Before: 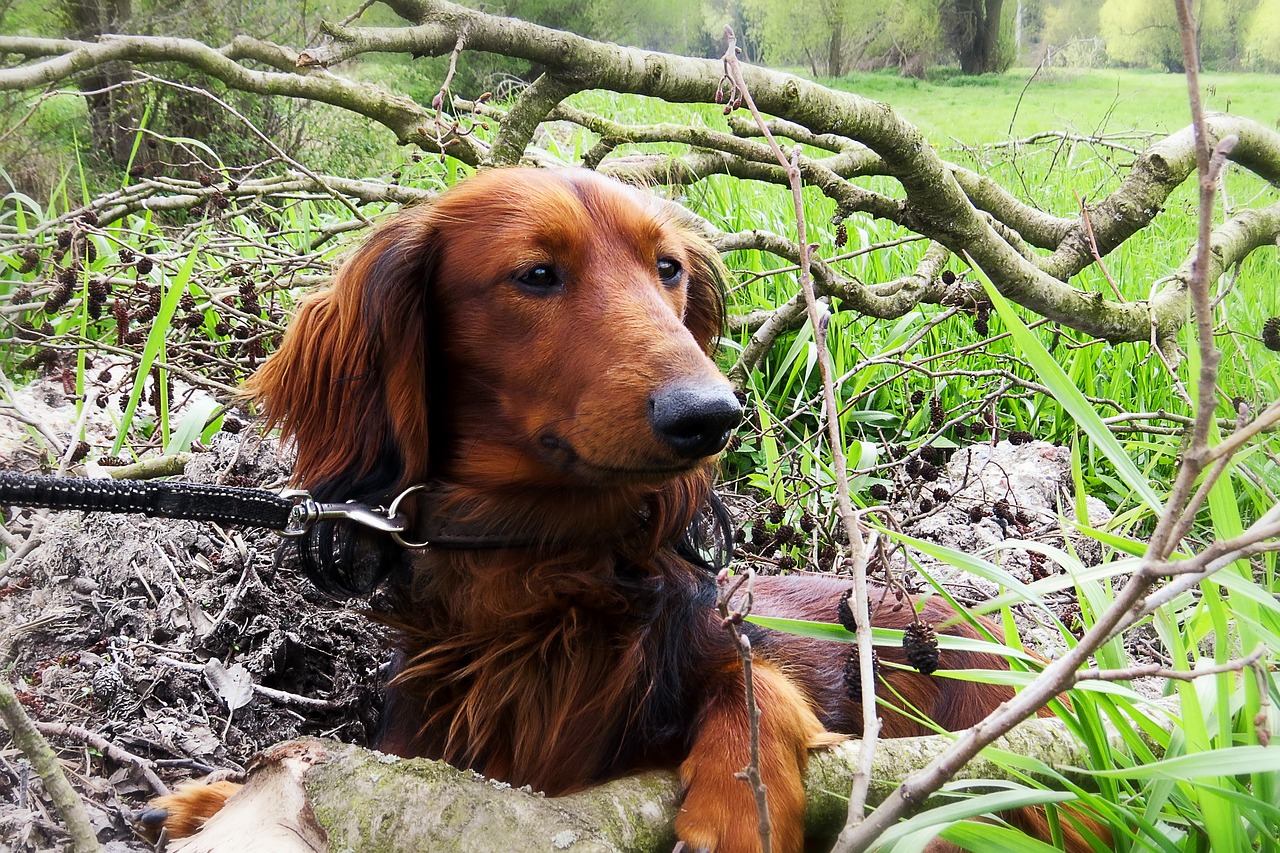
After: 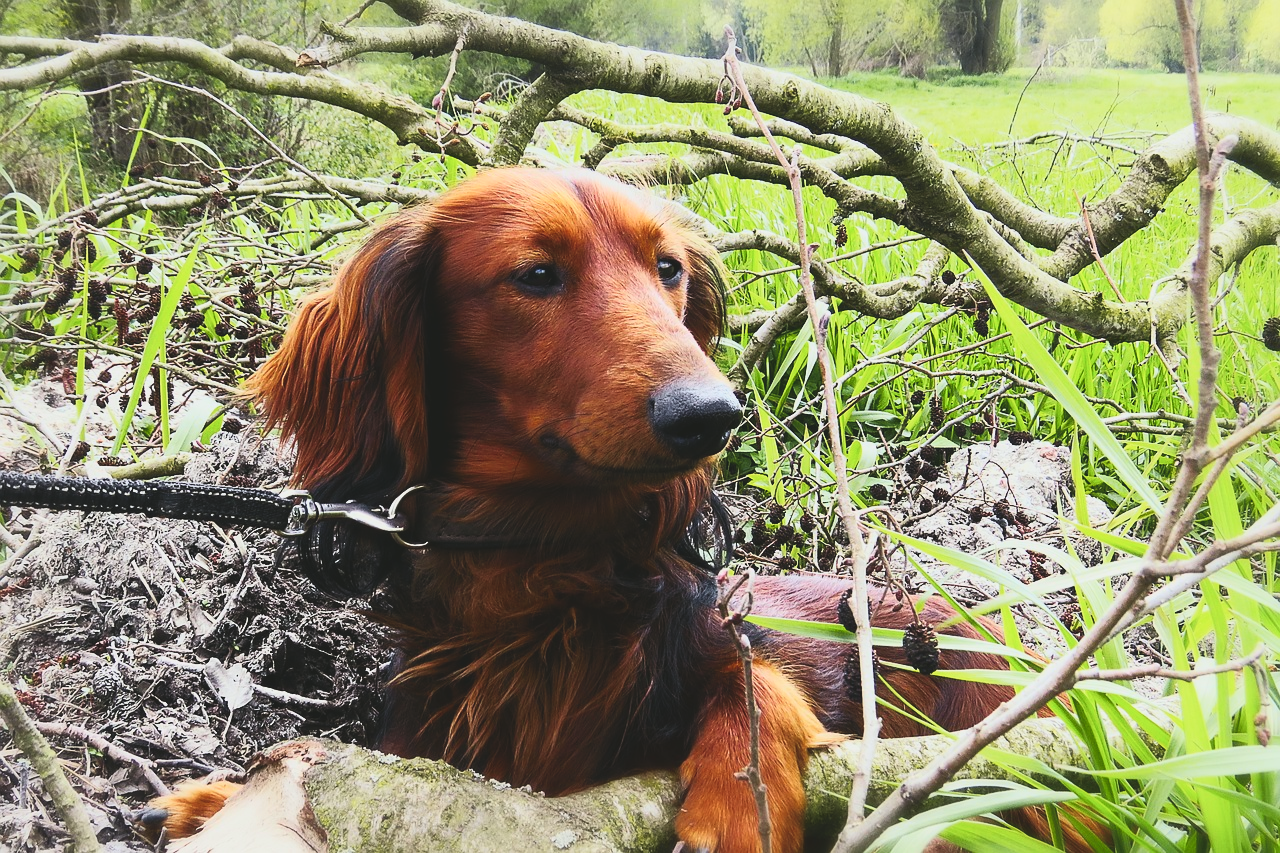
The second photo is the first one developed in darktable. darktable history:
exposure: black level correction -0.014, exposure -0.193 EV, compensate highlight preservation false
tone curve: curves: ch0 [(0, 0.03) (0.037, 0.045) (0.123, 0.123) (0.19, 0.186) (0.277, 0.279) (0.474, 0.517) (0.584, 0.664) (0.678, 0.777) (0.875, 0.92) (1, 0.965)]; ch1 [(0, 0) (0.243, 0.245) (0.402, 0.41) (0.493, 0.487) (0.508, 0.503) (0.531, 0.532) (0.551, 0.556) (0.637, 0.671) (0.694, 0.732) (1, 1)]; ch2 [(0, 0) (0.249, 0.216) (0.356, 0.329) (0.424, 0.442) (0.476, 0.477) (0.498, 0.503) (0.517, 0.524) (0.532, 0.547) (0.562, 0.576) (0.614, 0.644) (0.706, 0.748) (0.808, 0.809) (0.991, 0.968)], color space Lab, independent channels, preserve colors none
